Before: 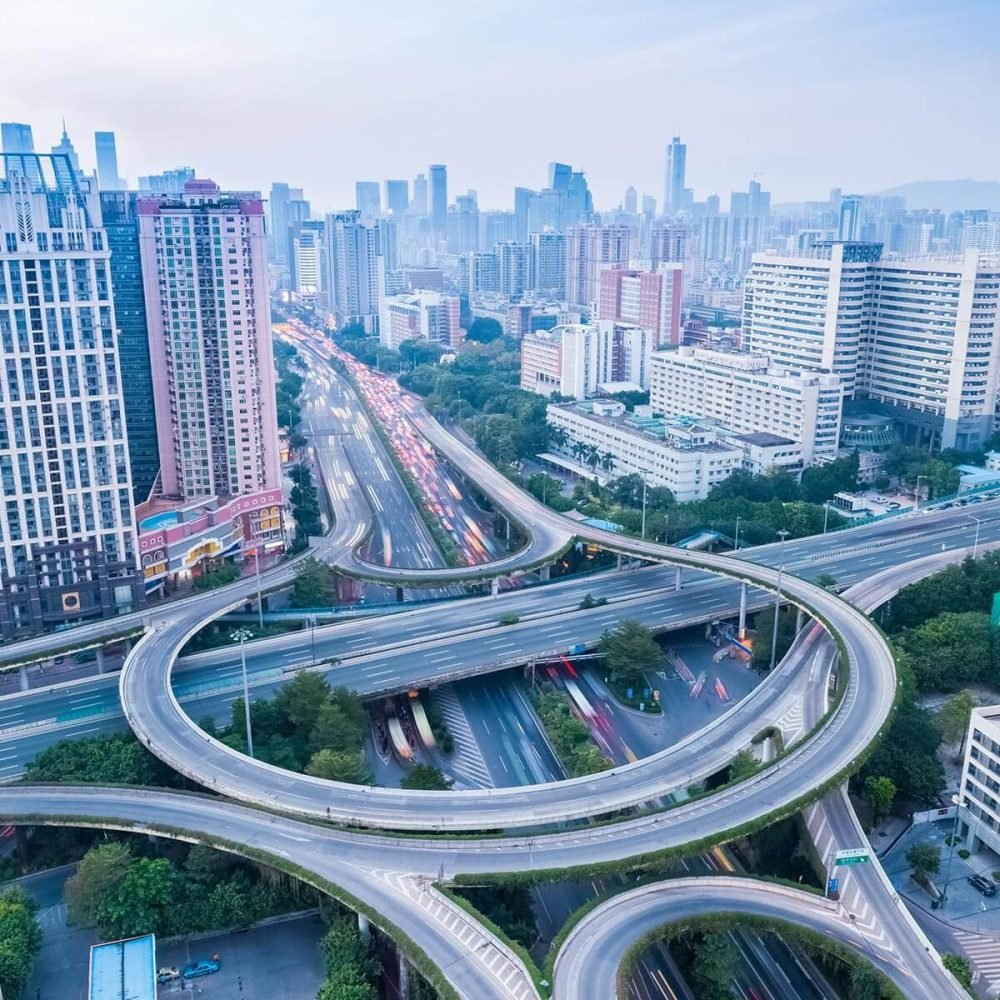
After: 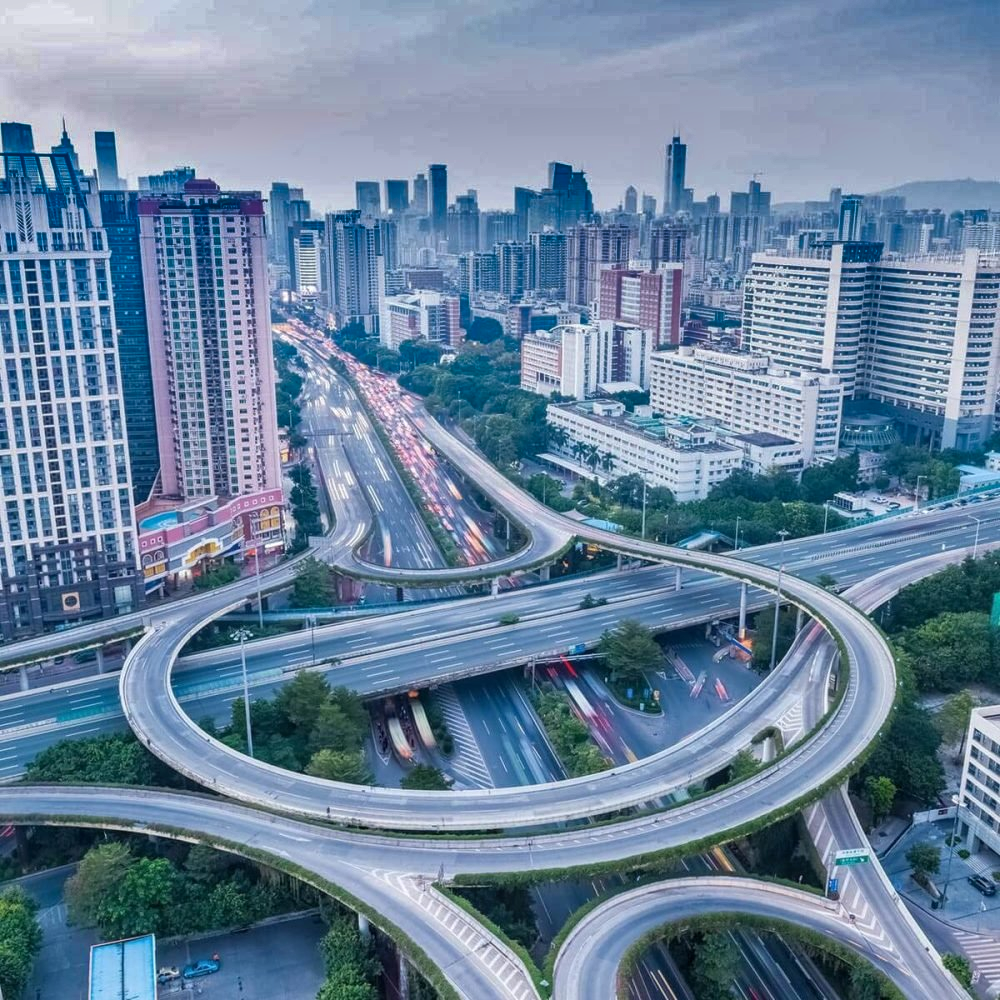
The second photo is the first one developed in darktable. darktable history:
local contrast: detail 115%
shadows and highlights: shadows 20.91, highlights -82.73, soften with gaussian
